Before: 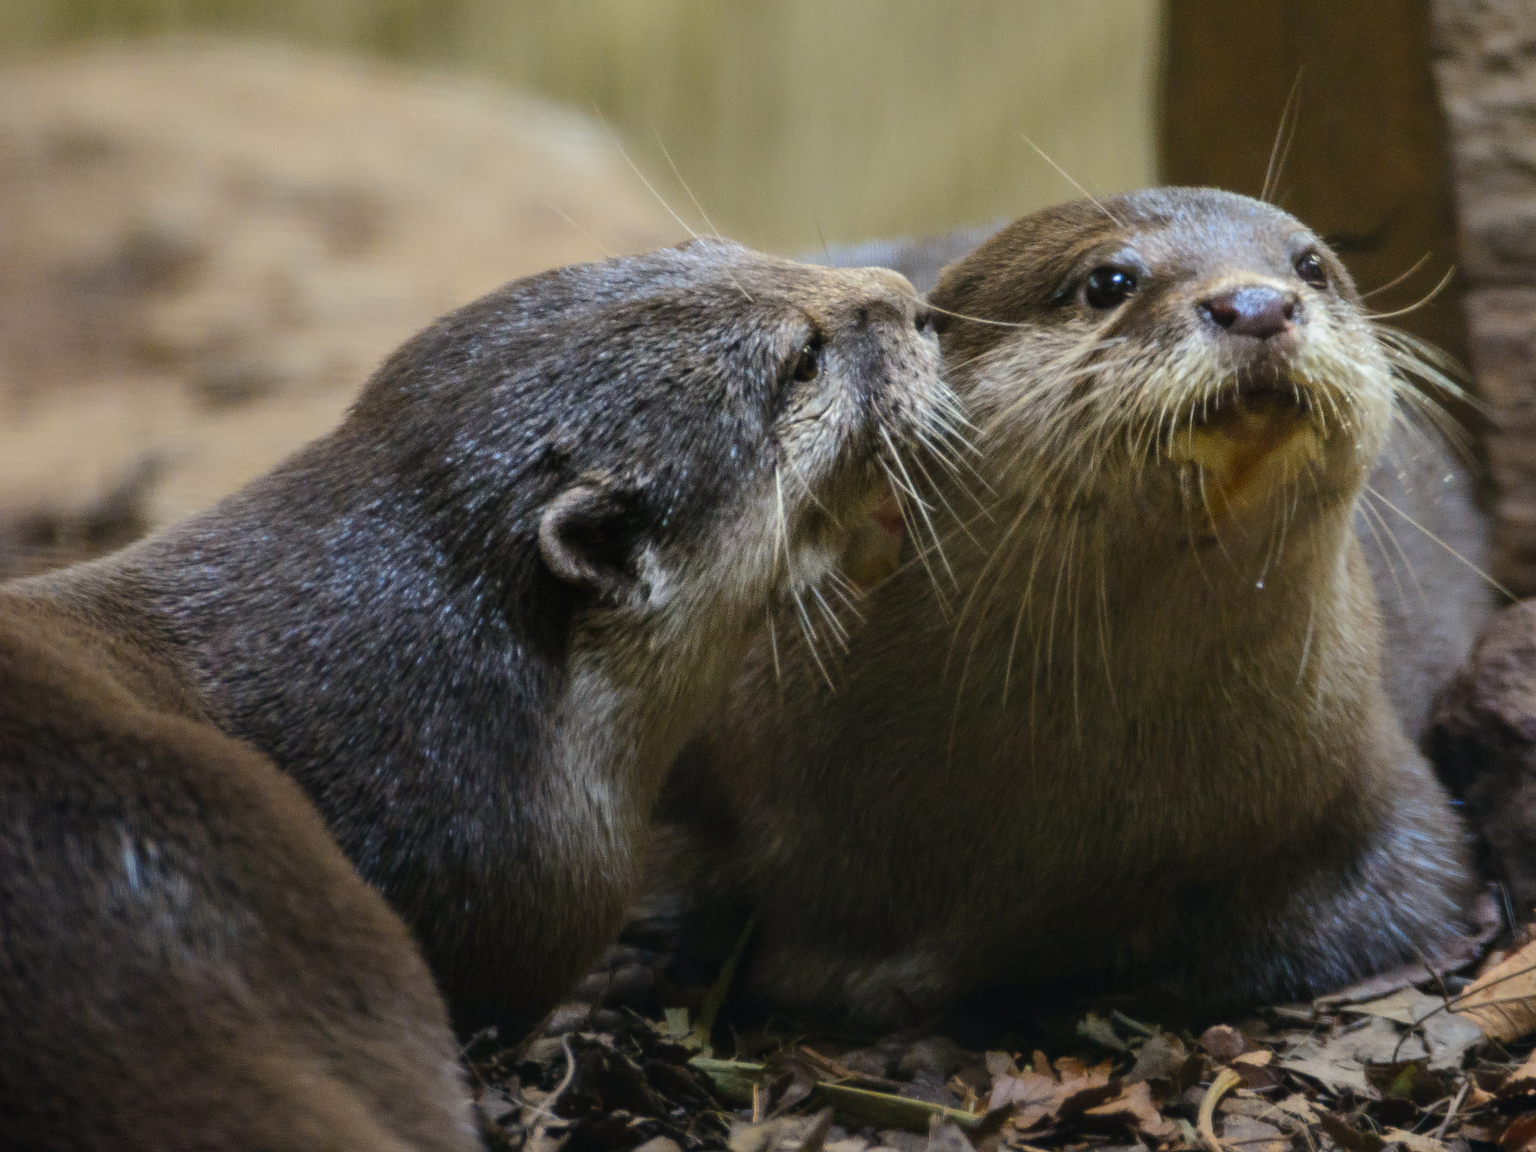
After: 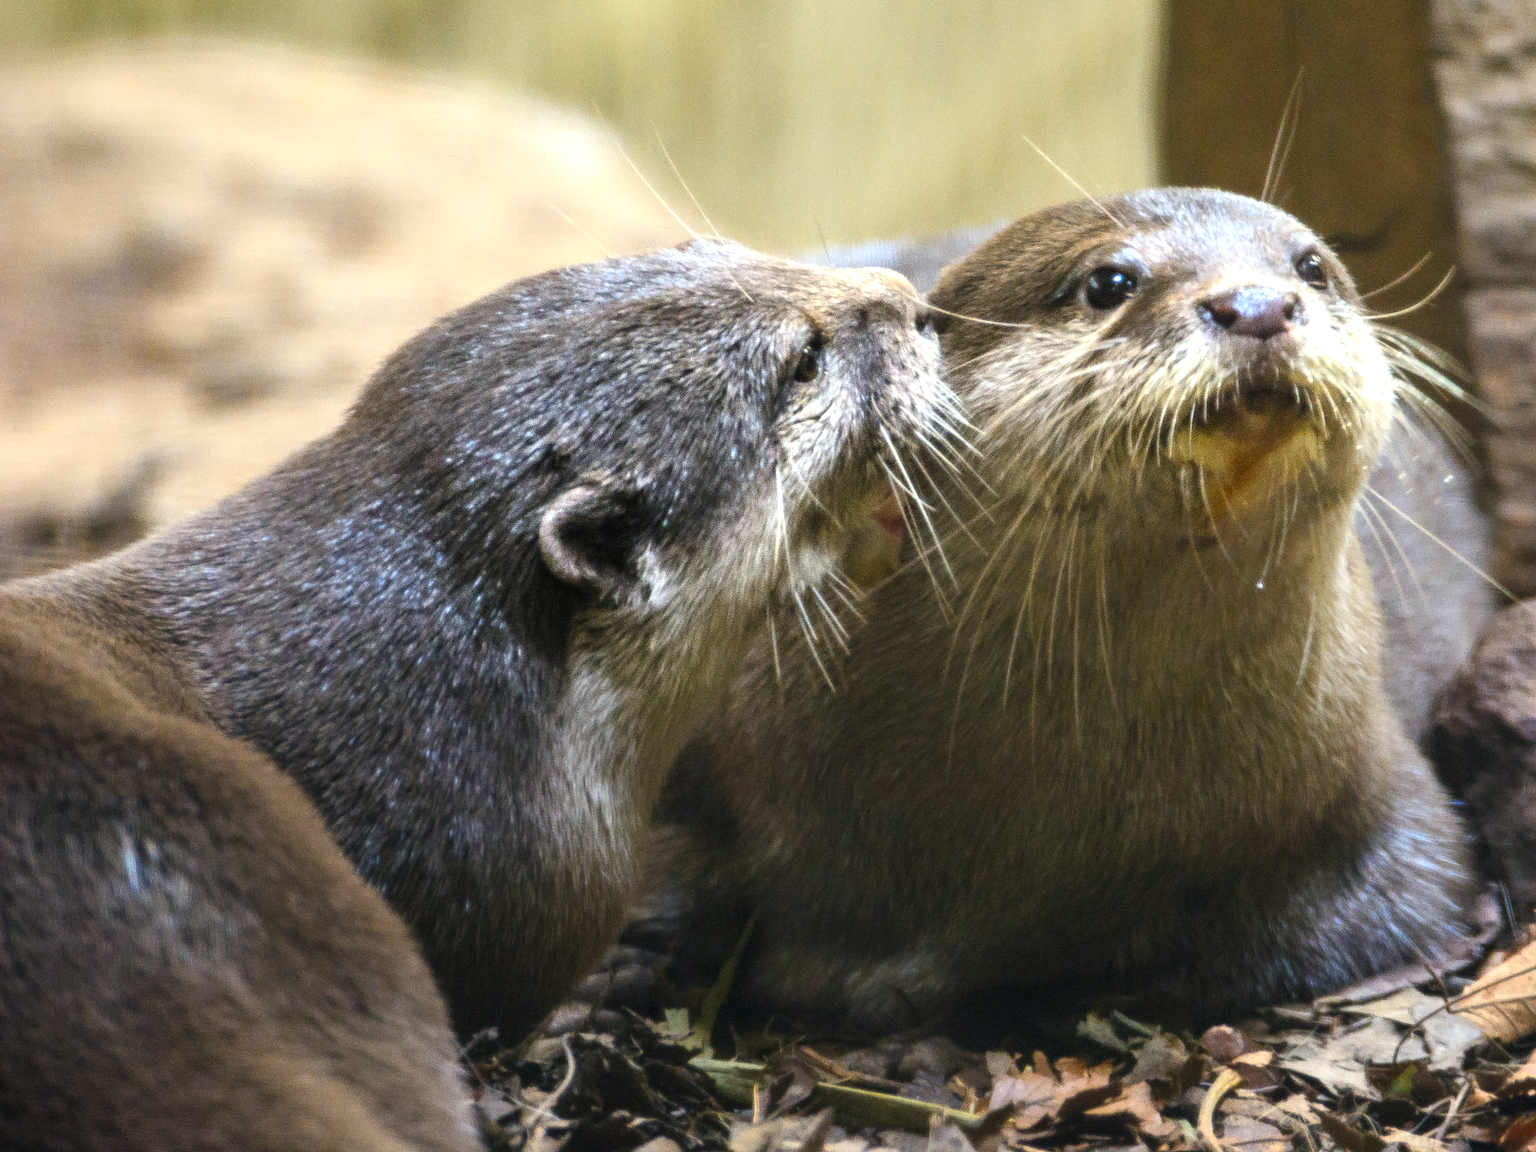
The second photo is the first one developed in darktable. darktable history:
exposure: black level correction 0.001, exposure 1.043 EV, compensate highlight preservation false
